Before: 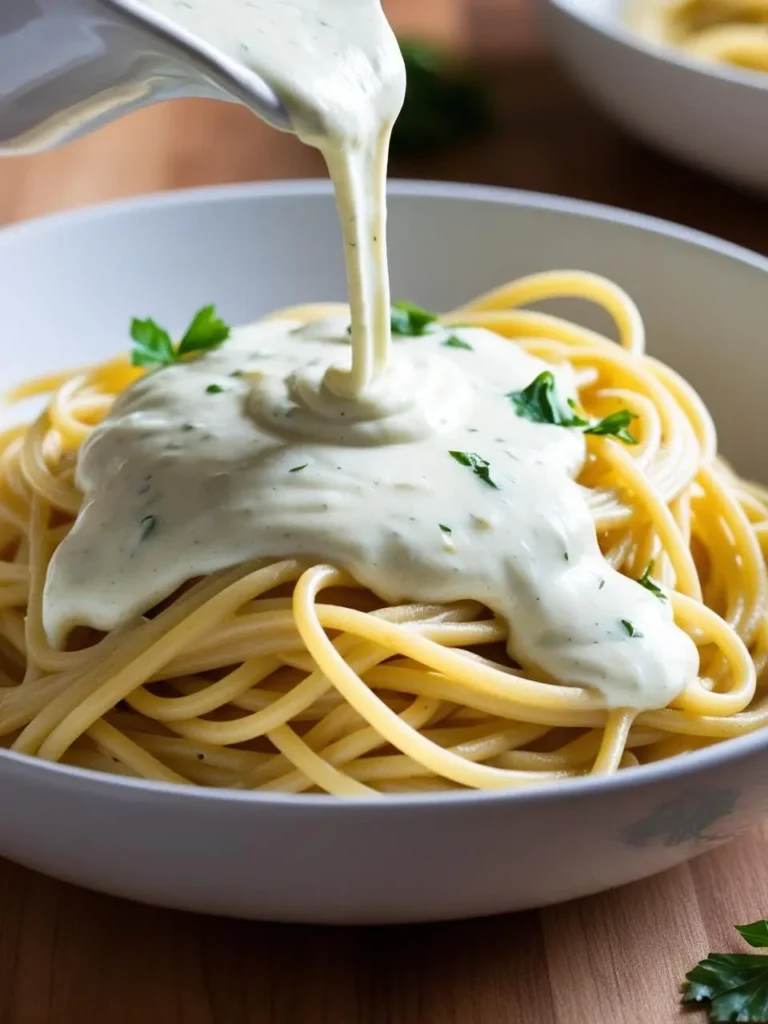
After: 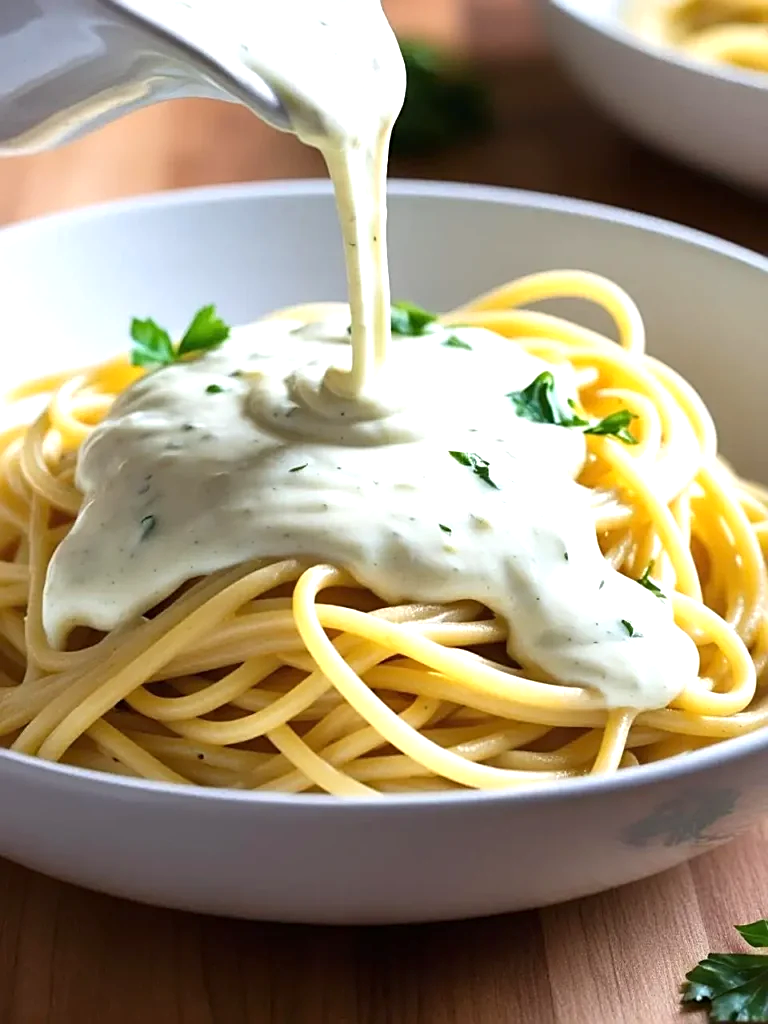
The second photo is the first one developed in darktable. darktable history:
sharpen: on, module defaults
exposure: exposure 0.567 EV, compensate highlight preservation false
